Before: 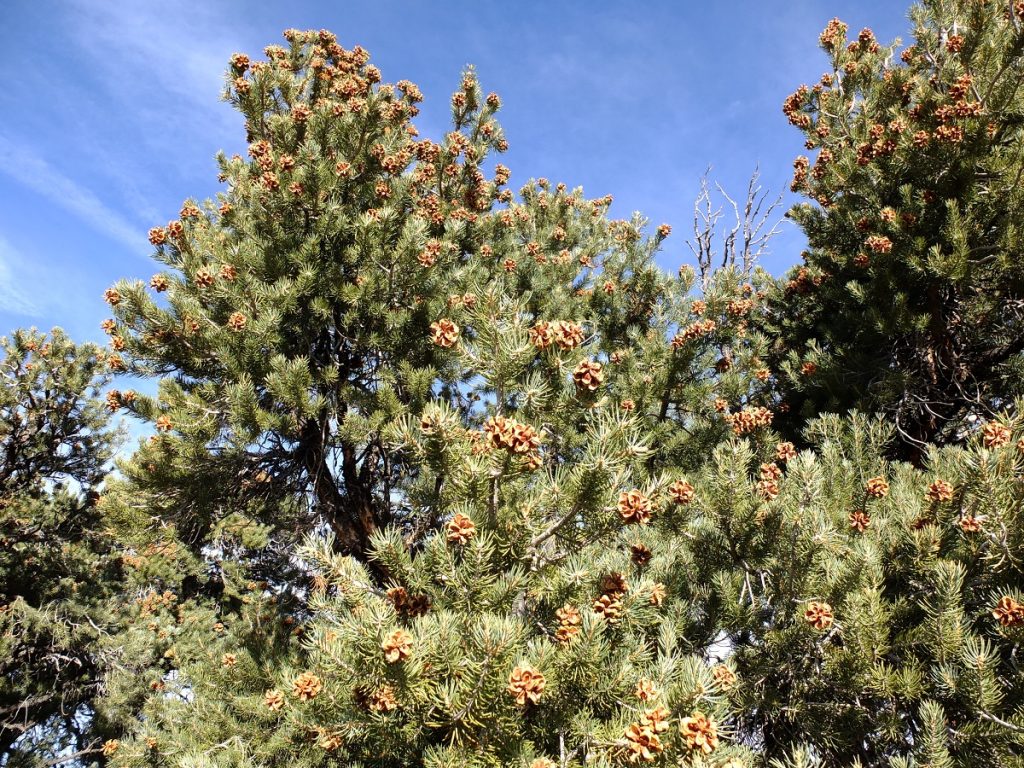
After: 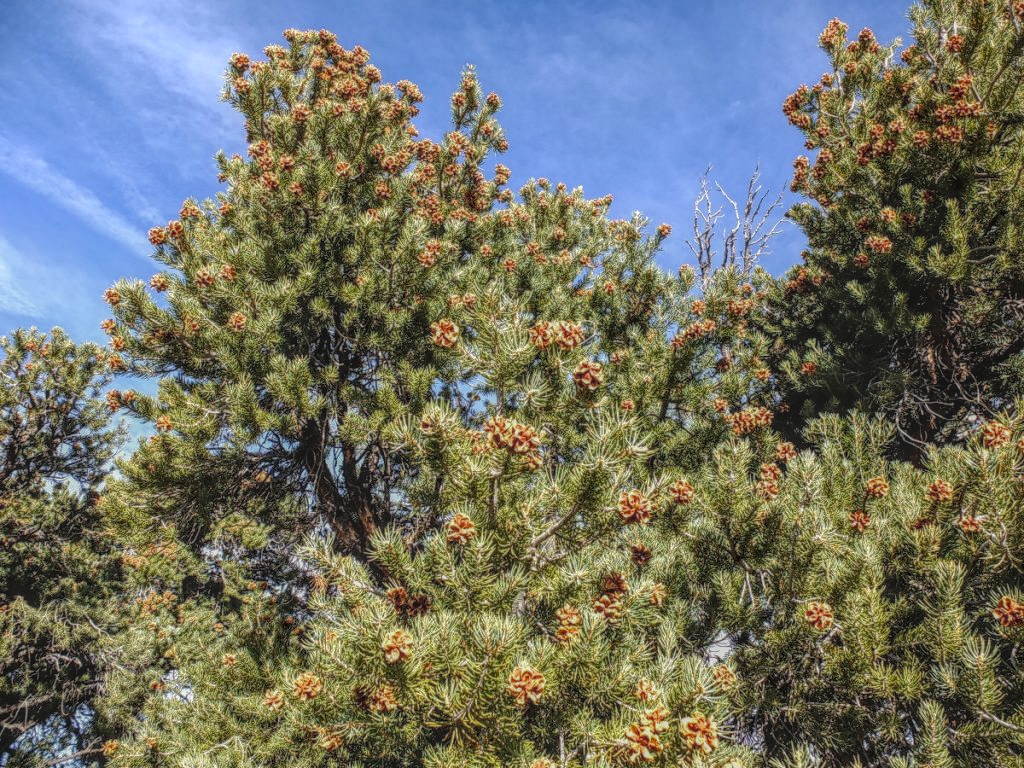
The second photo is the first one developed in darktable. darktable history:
local contrast: highlights 20%, shadows 29%, detail 199%, midtone range 0.2
